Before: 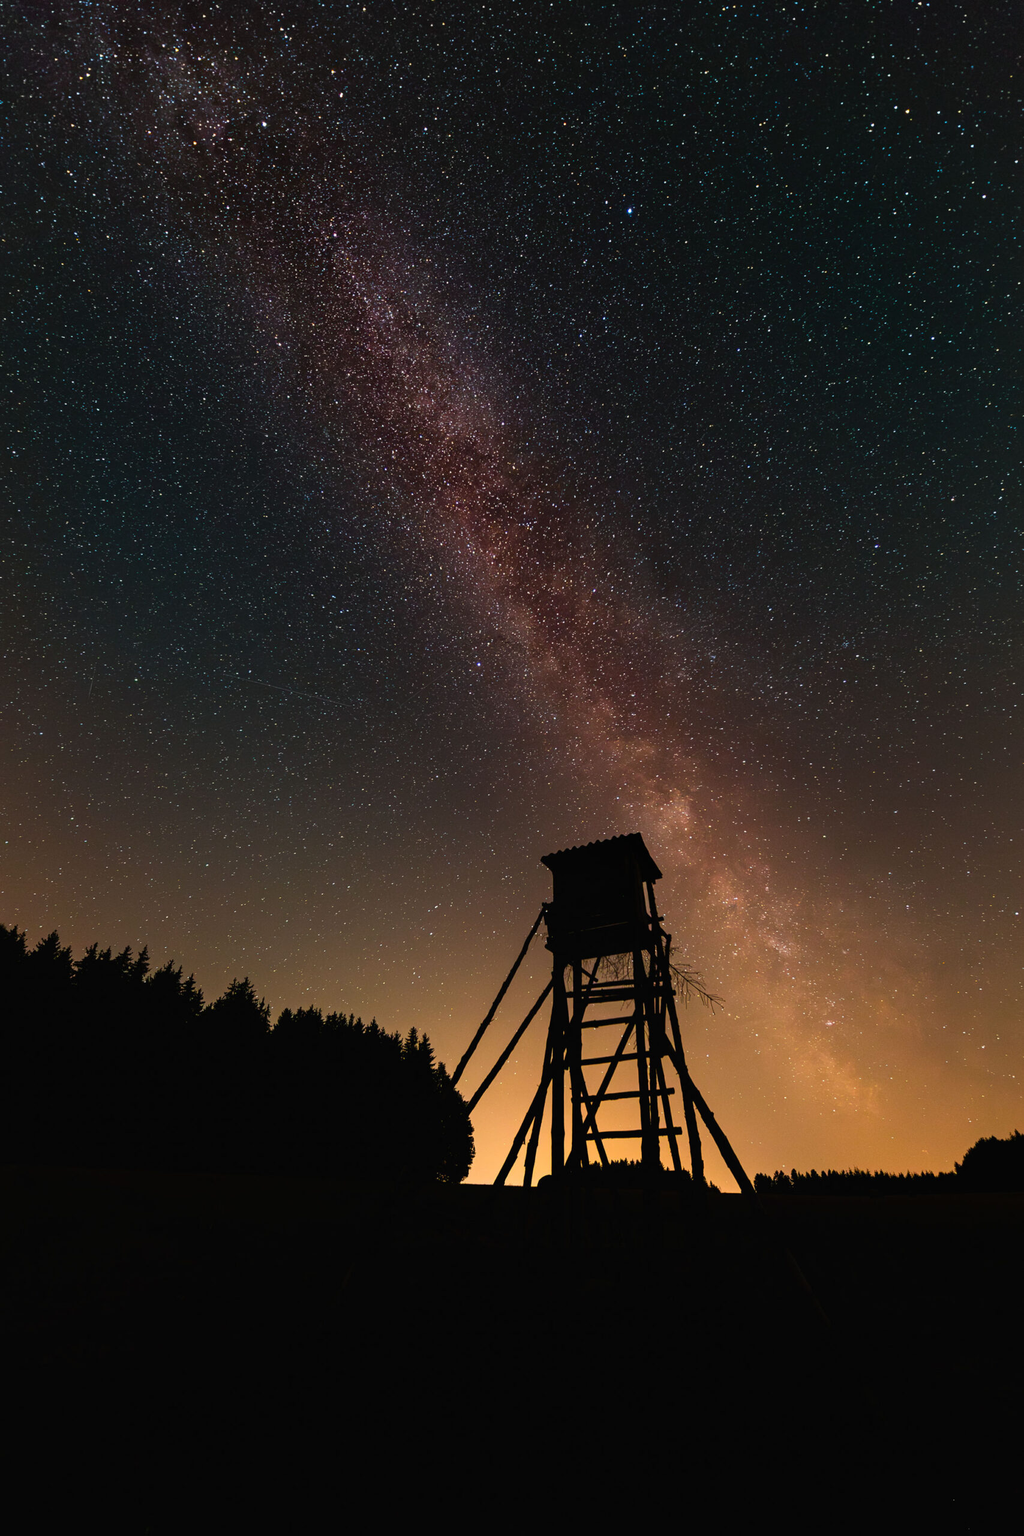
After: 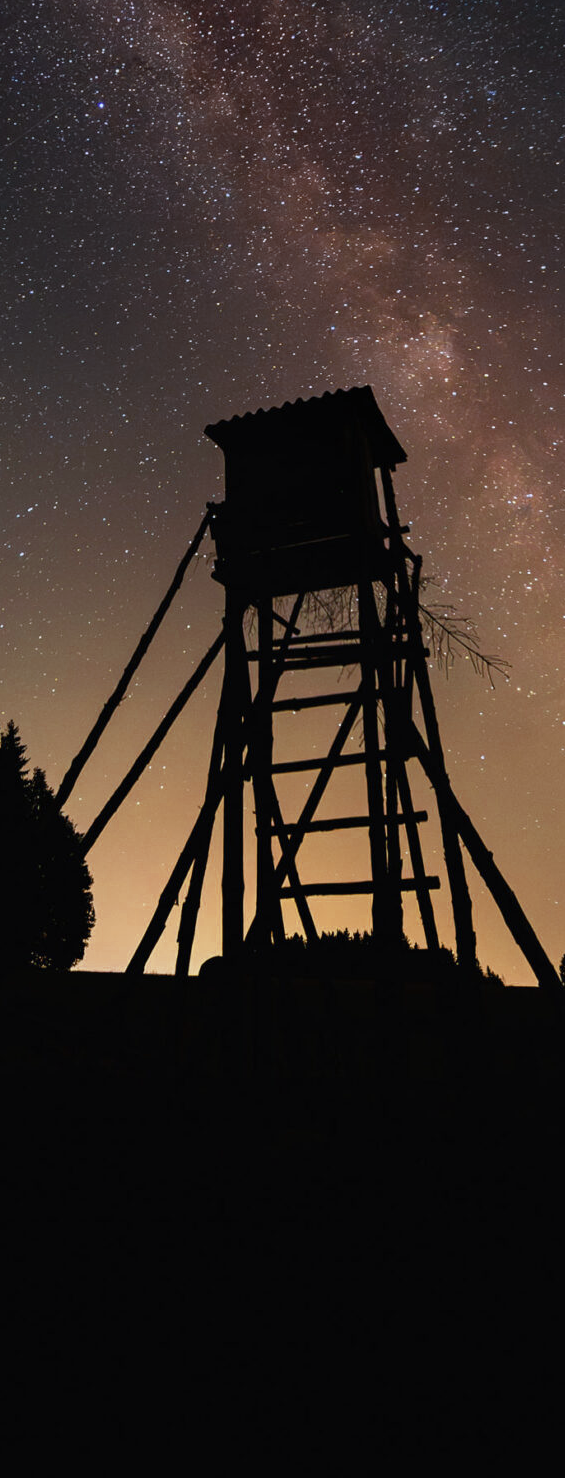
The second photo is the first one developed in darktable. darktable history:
color zones: curves: ch0 [(0, 0.5) (0.125, 0.4) (0.25, 0.5) (0.375, 0.4) (0.5, 0.4) (0.625, 0.35) (0.75, 0.35) (0.875, 0.5)]; ch1 [(0, 0.35) (0.125, 0.45) (0.25, 0.35) (0.375, 0.35) (0.5, 0.35) (0.625, 0.35) (0.75, 0.45) (0.875, 0.35)]; ch2 [(0, 0.6) (0.125, 0.5) (0.25, 0.5) (0.375, 0.6) (0.5, 0.6) (0.625, 0.5) (0.75, 0.5) (0.875, 0.5)]
white balance: red 0.948, green 1.02, blue 1.176
crop: left 40.878%, top 39.176%, right 25.993%, bottom 3.081%
